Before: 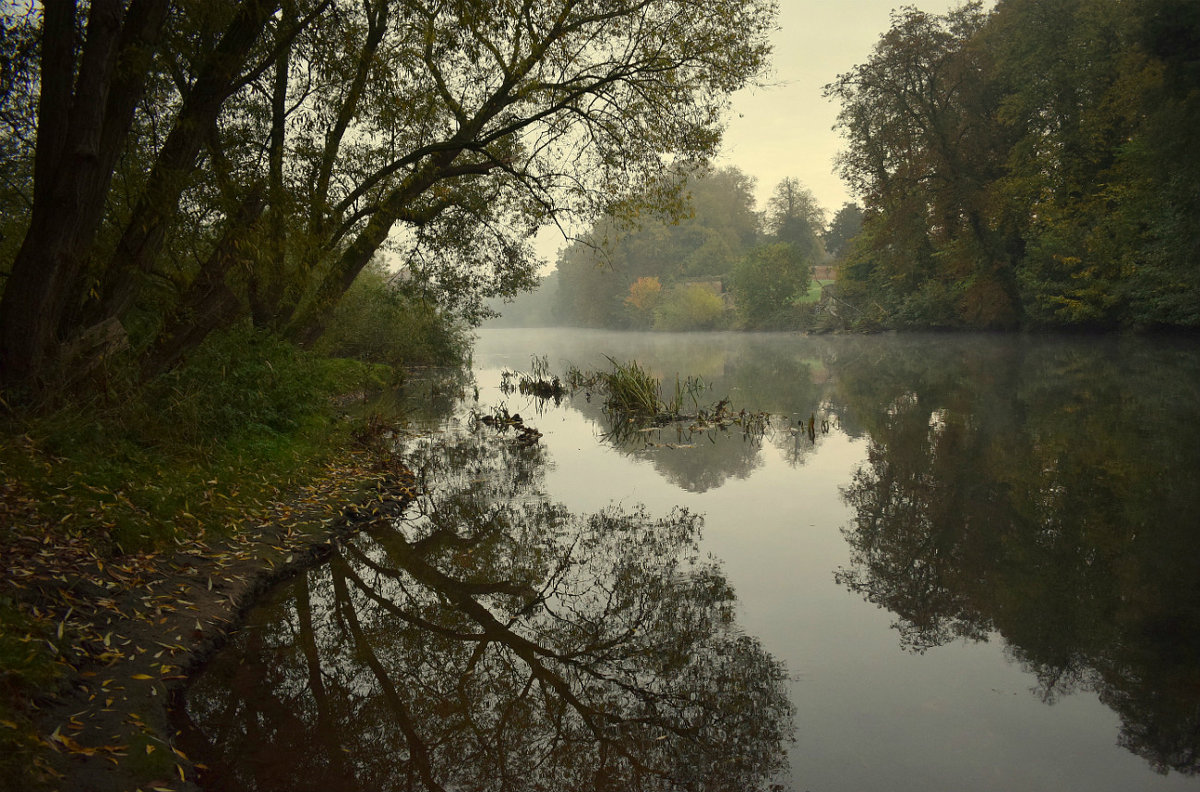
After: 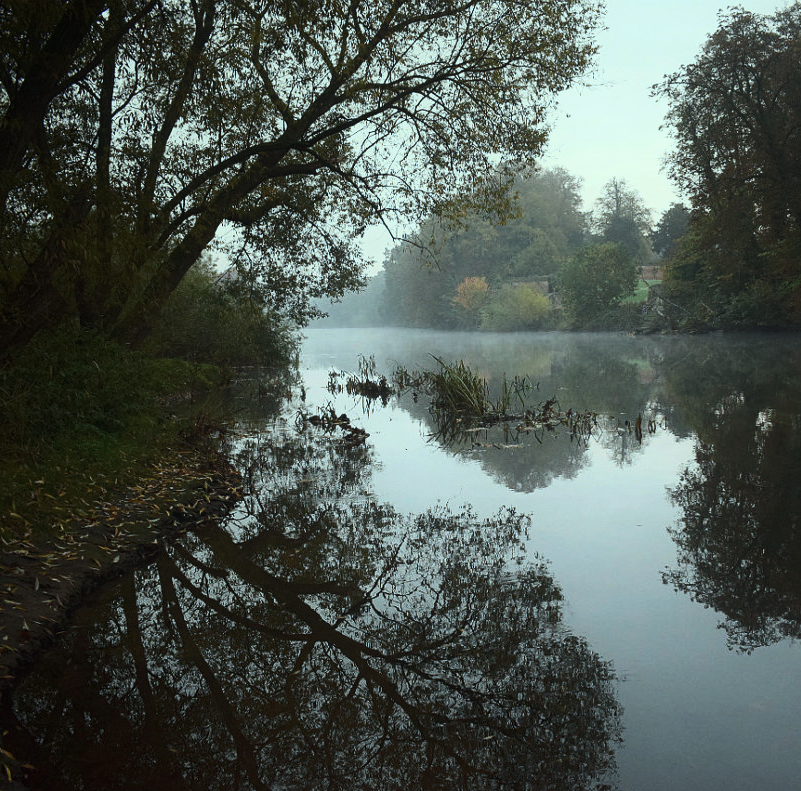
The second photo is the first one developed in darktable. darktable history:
contrast equalizer: y [[0.439, 0.44, 0.442, 0.457, 0.493, 0.498], [0.5 ×6], [0.5 ×6], [0 ×6], [0 ×6]]
color correction: highlights a* -9.5, highlights b* -23.86
crop and rotate: left 14.476%, right 18.719%
tone curve: curves: ch0 [(0, 0) (0.004, 0.001) (0.133, 0.078) (0.325, 0.241) (0.832, 0.917) (1, 1)], color space Lab, linked channels, preserve colors none
